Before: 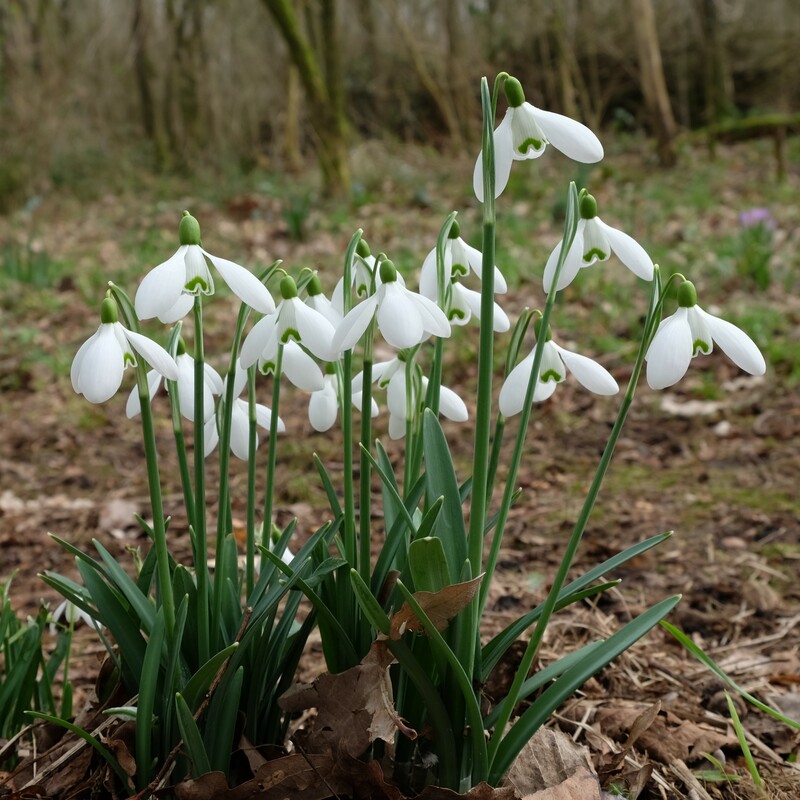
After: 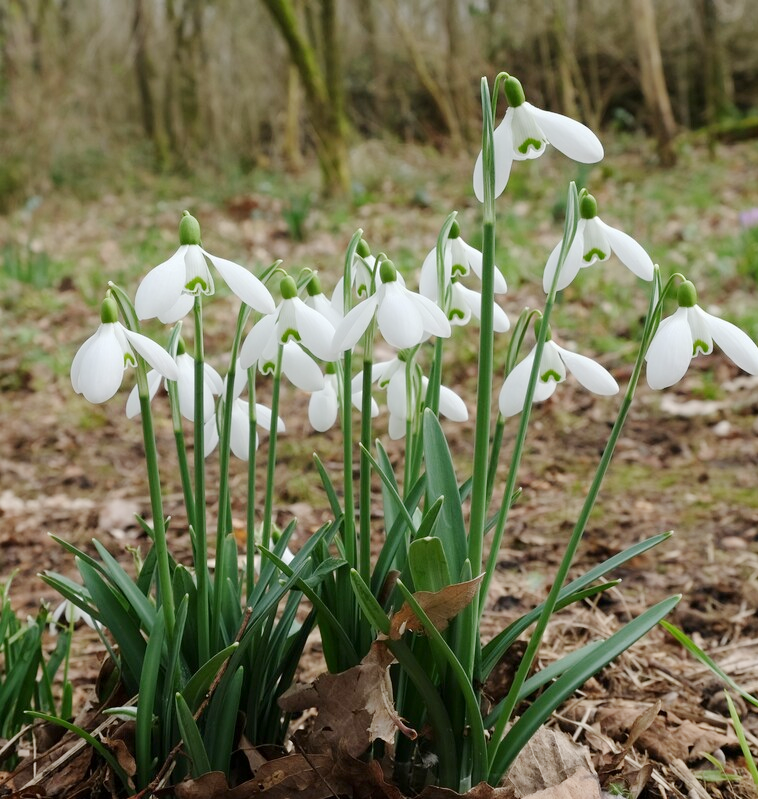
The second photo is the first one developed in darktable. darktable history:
exposure: exposure -0.021 EV, compensate highlight preservation false
base curve: curves: ch0 [(0, 0) (0.158, 0.273) (0.879, 0.895) (1, 1)], preserve colors none
crop and rotate: right 5.167%
